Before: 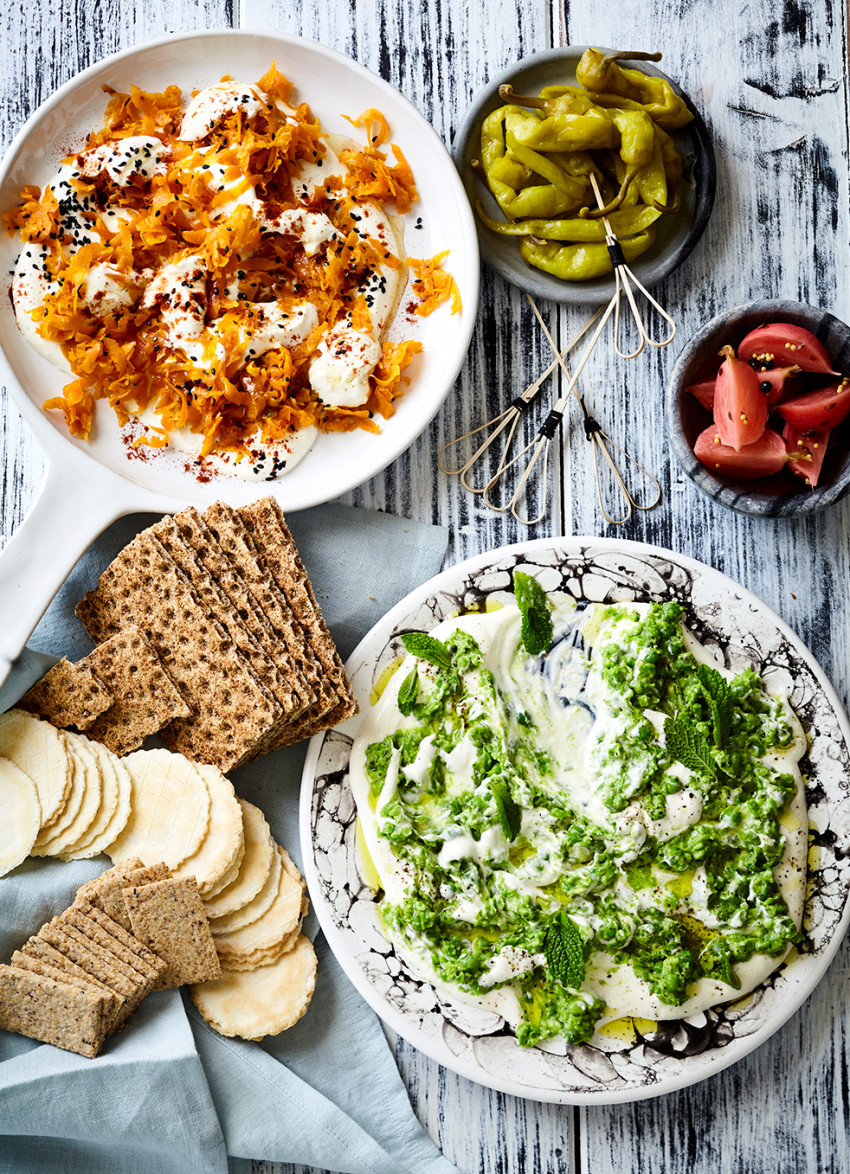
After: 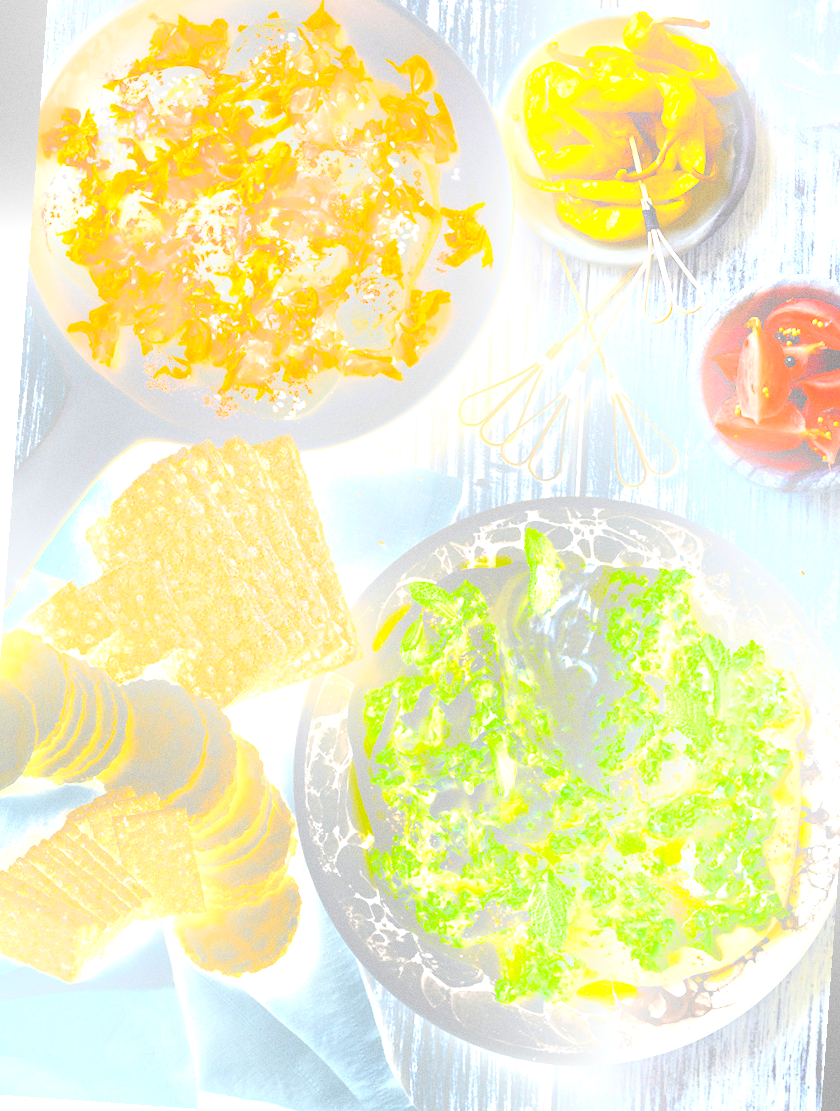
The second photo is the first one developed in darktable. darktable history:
grain: coarseness 0.09 ISO
exposure: black level correction 0.001, exposure 1.84 EV, compensate highlight preservation false
tone equalizer: on, module defaults
crop: left 3.305%, top 6.436%, right 6.389%, bottom 3.258%
bloom: on, module defaults
rotate and perspective: rotation 4.1°, automatic cropping off
